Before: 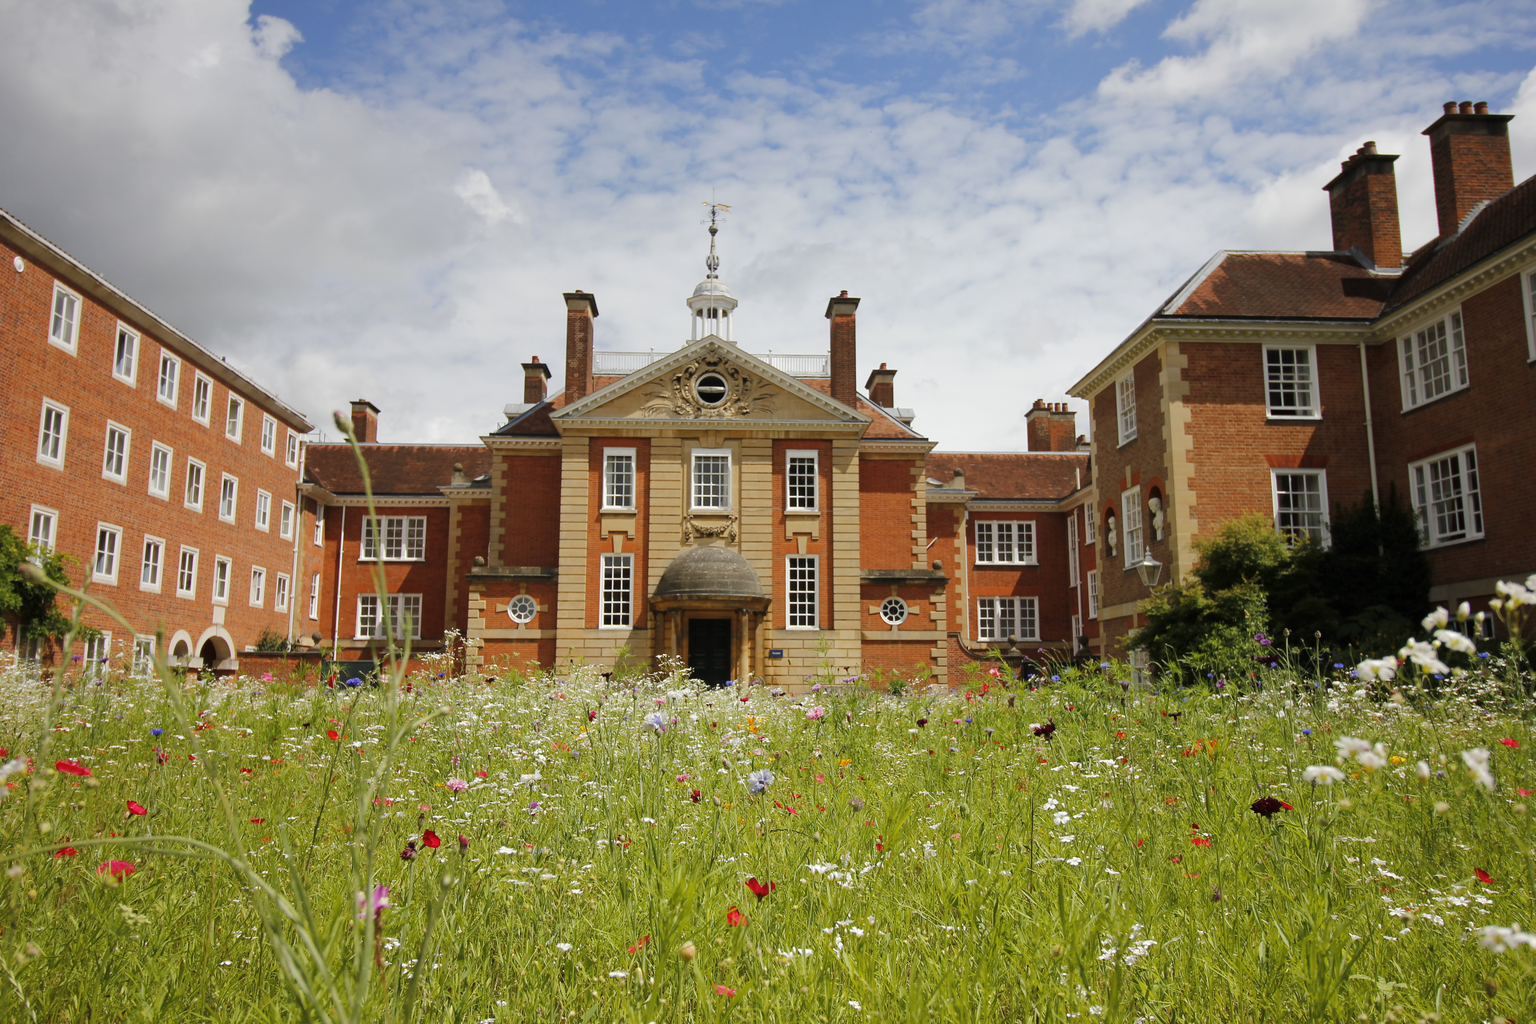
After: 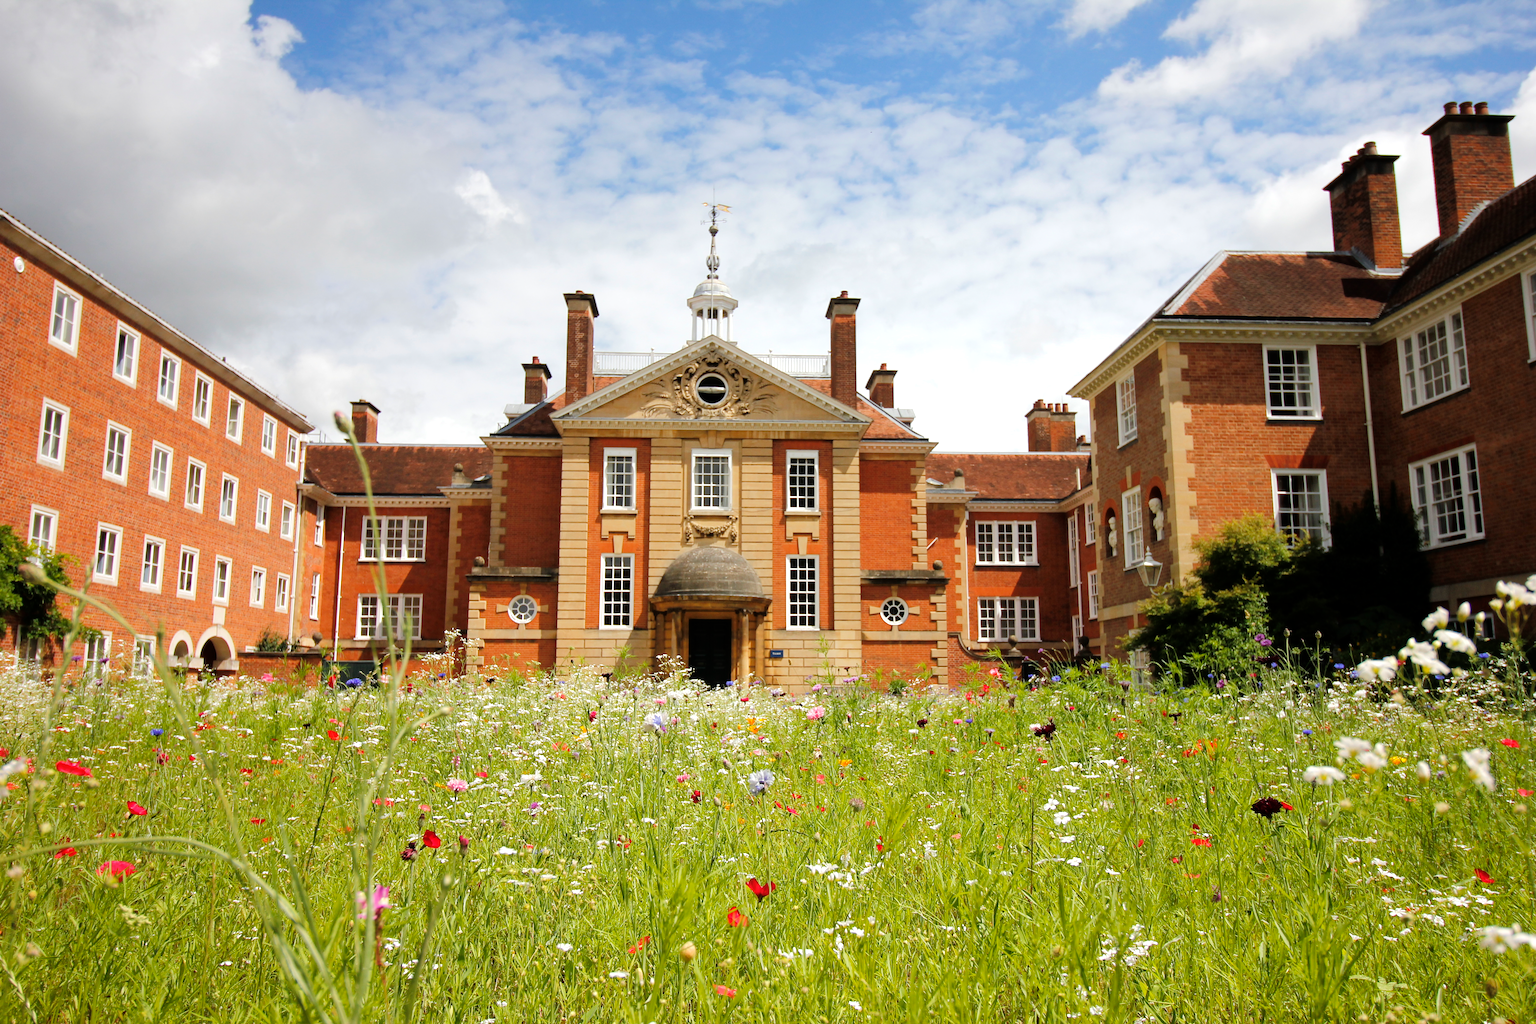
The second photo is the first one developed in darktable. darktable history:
rgb curve: curves: ch0 [(0, 0) (0.136, 0.078) (0.262, 0.245) (0.414, 0.42) (1, 1)], compensate middle gray true, preserve colors basic power
exposure: exposure 0.426 EV, compensate highlight preservation false
